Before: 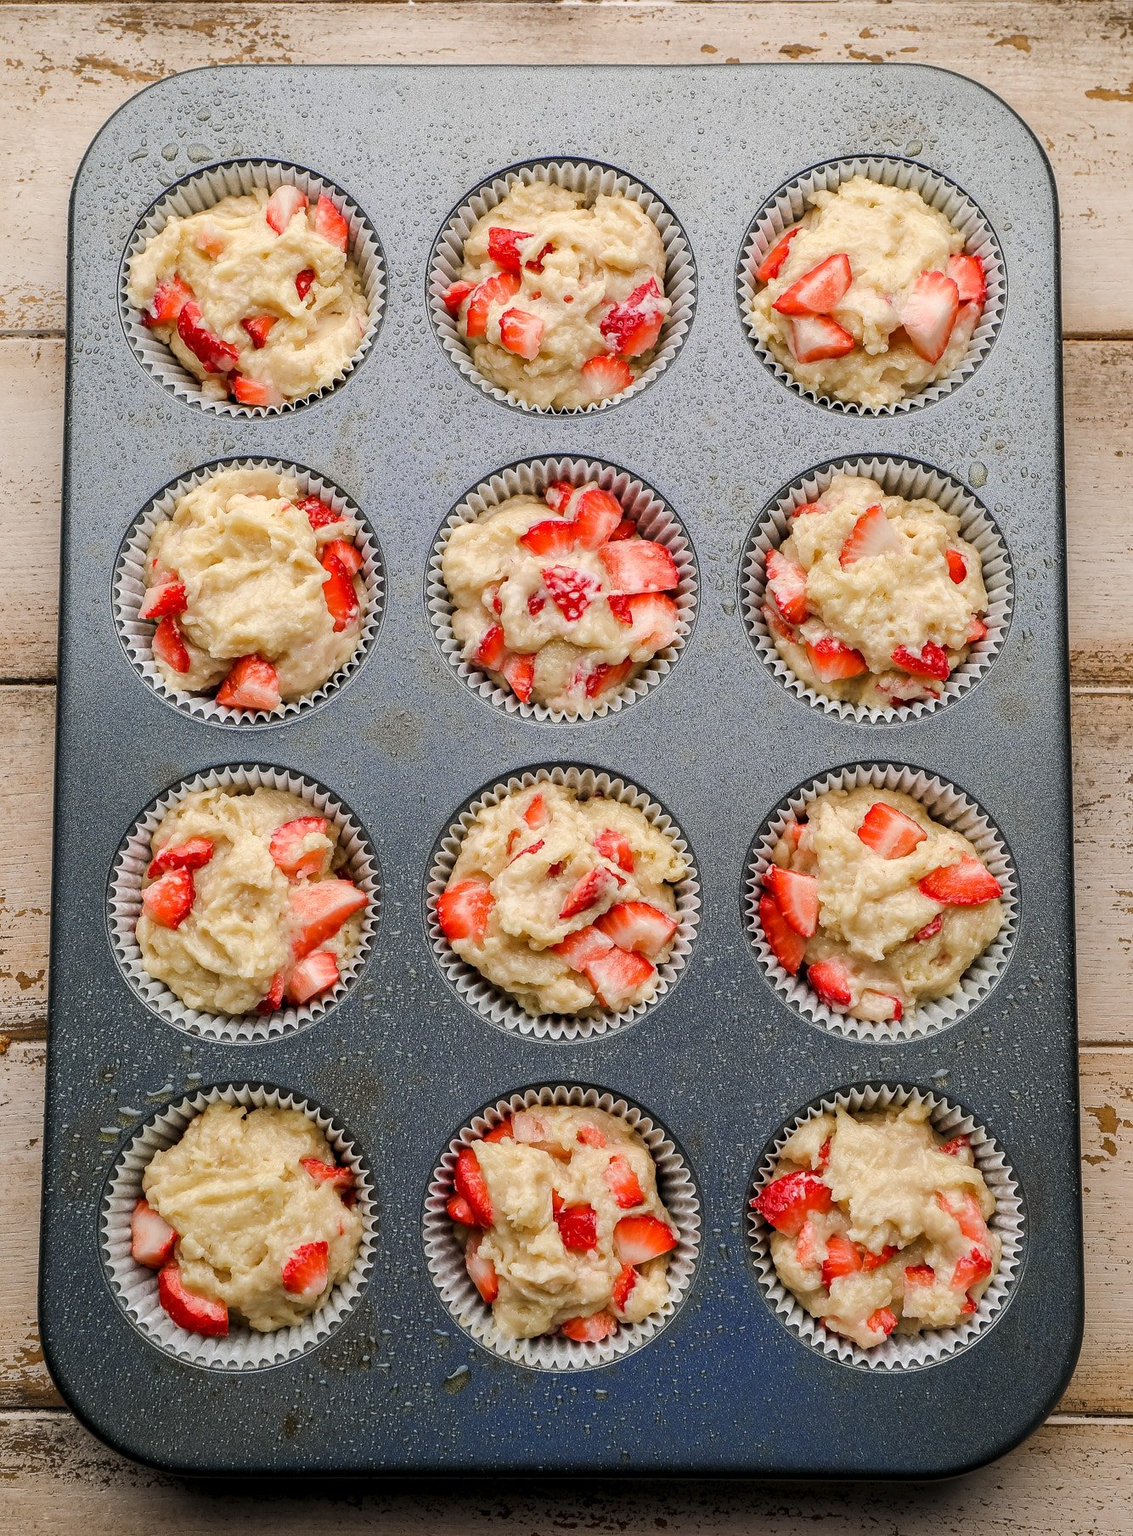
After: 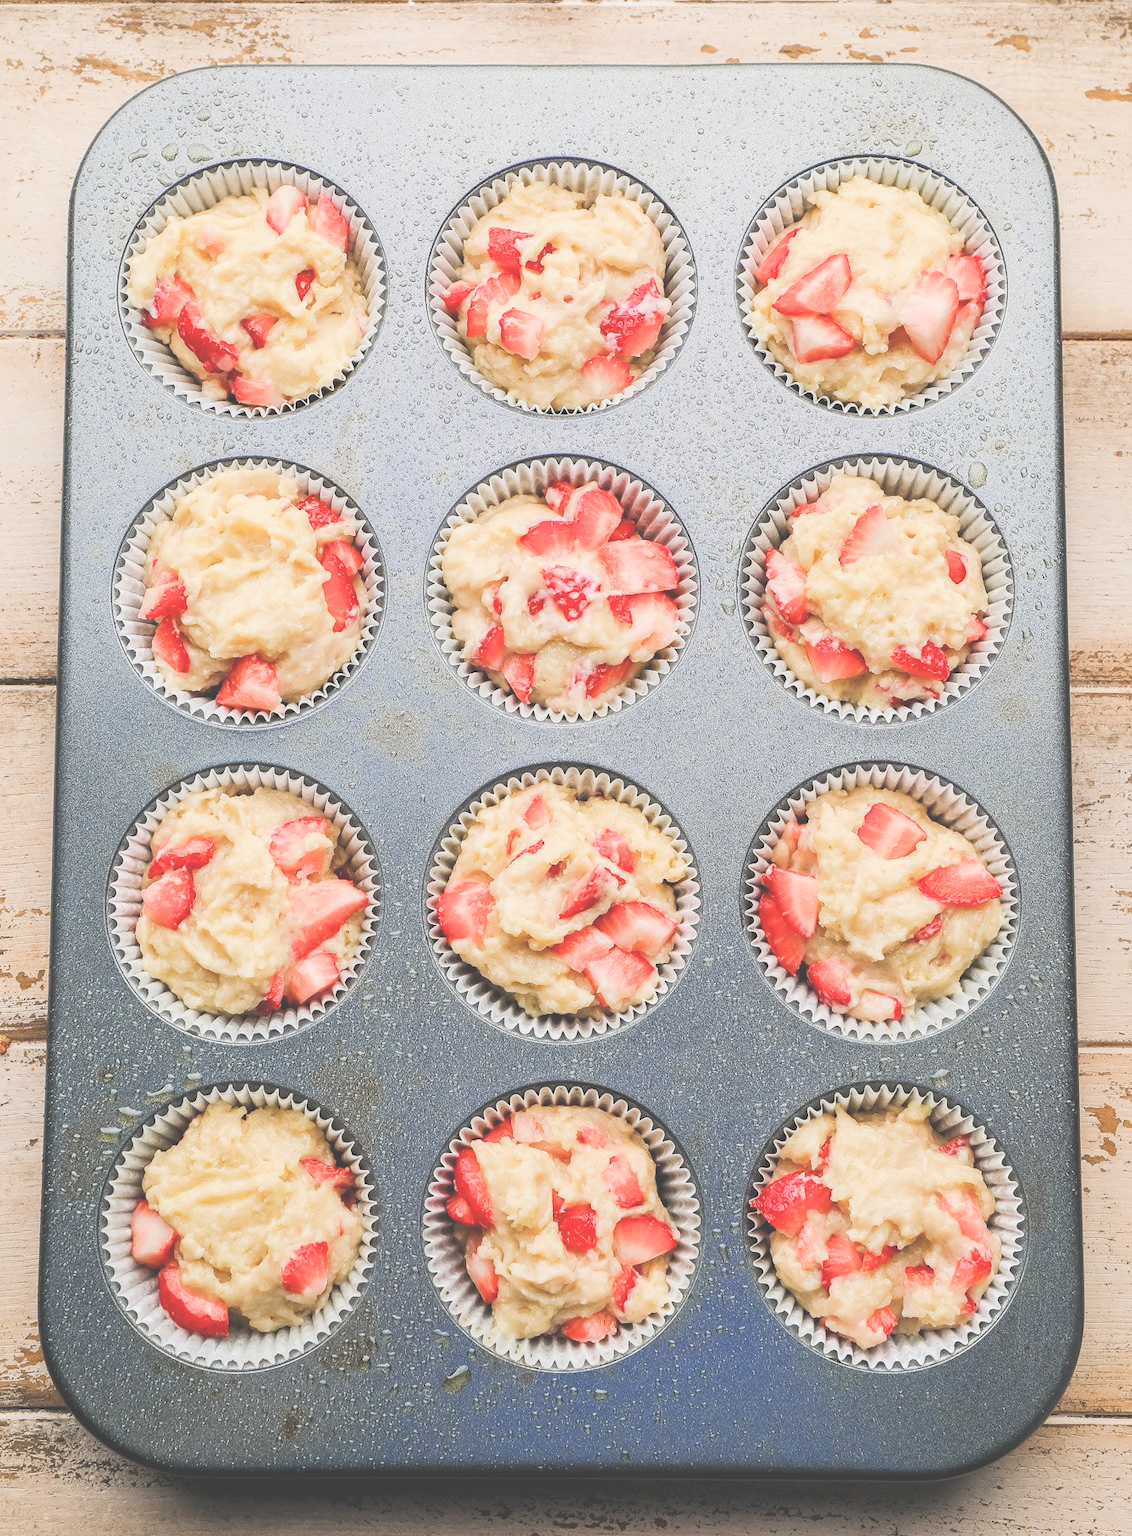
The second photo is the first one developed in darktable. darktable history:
filmic rgb: black relative exposure -7.65 EV, white relative exposure 4.56 EV, hardness 3.61
exposure: black level correction -0.023, exposure 1.397 EV, compensate highlight preservation false
